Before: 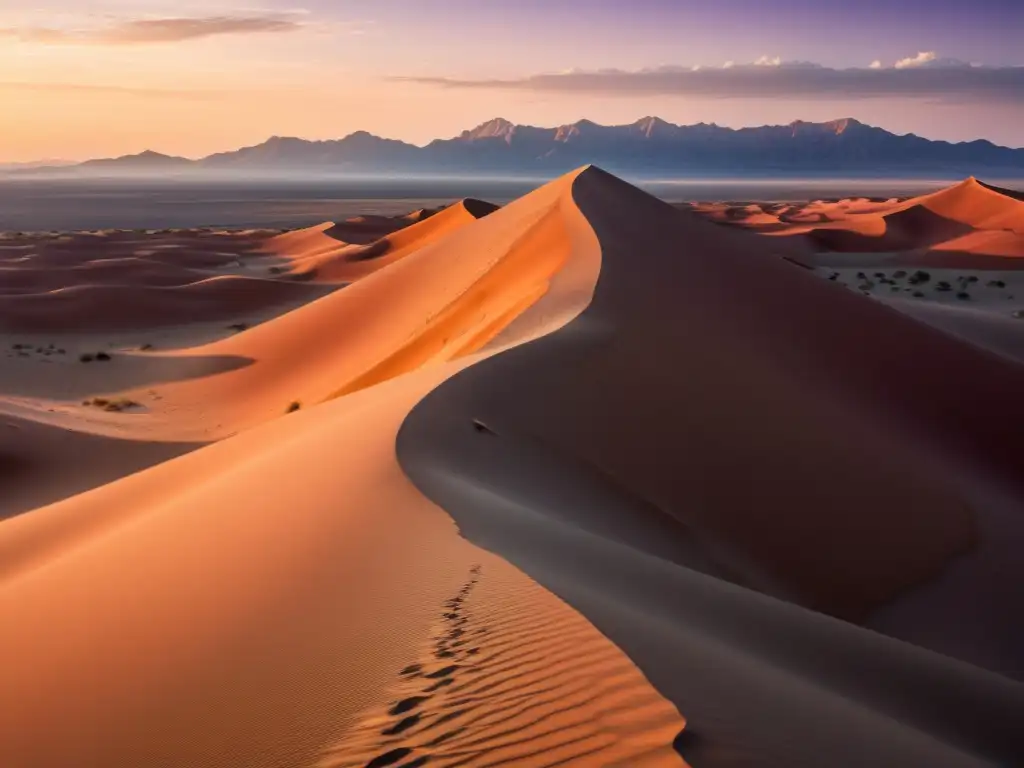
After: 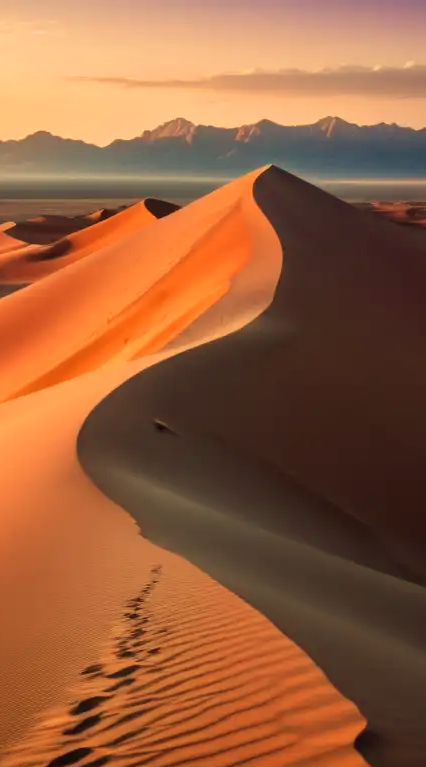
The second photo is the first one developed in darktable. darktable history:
velvia: strength 30%
crop: left 31.229%, right 27.105%
white balance: red 1.08, blue 0.791
